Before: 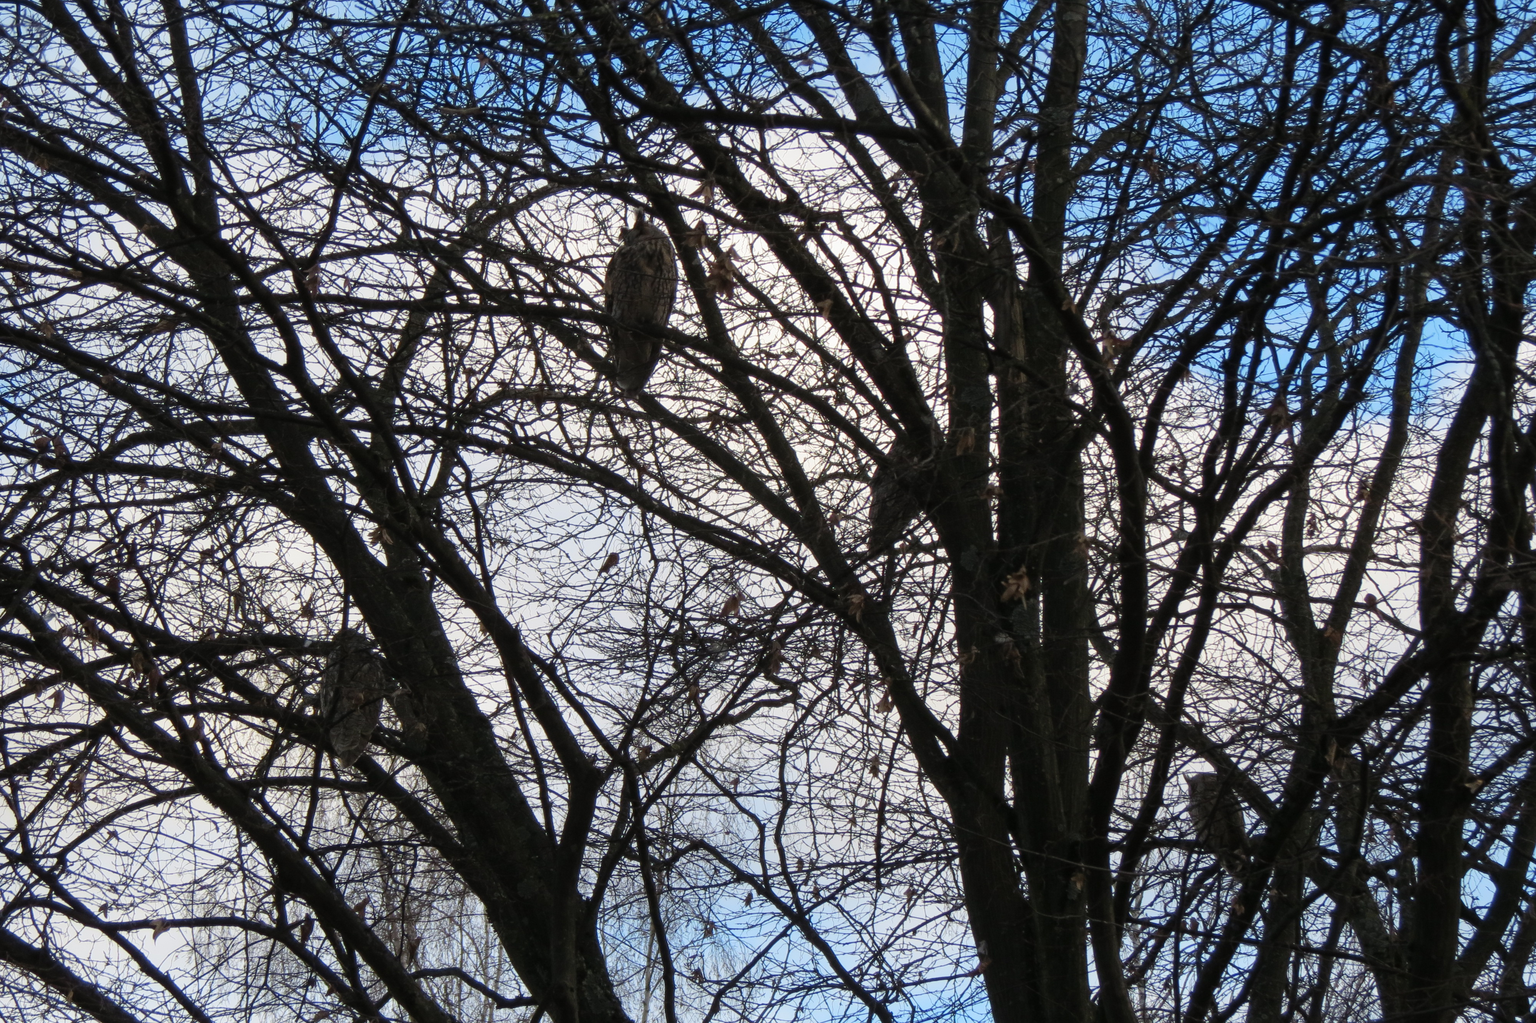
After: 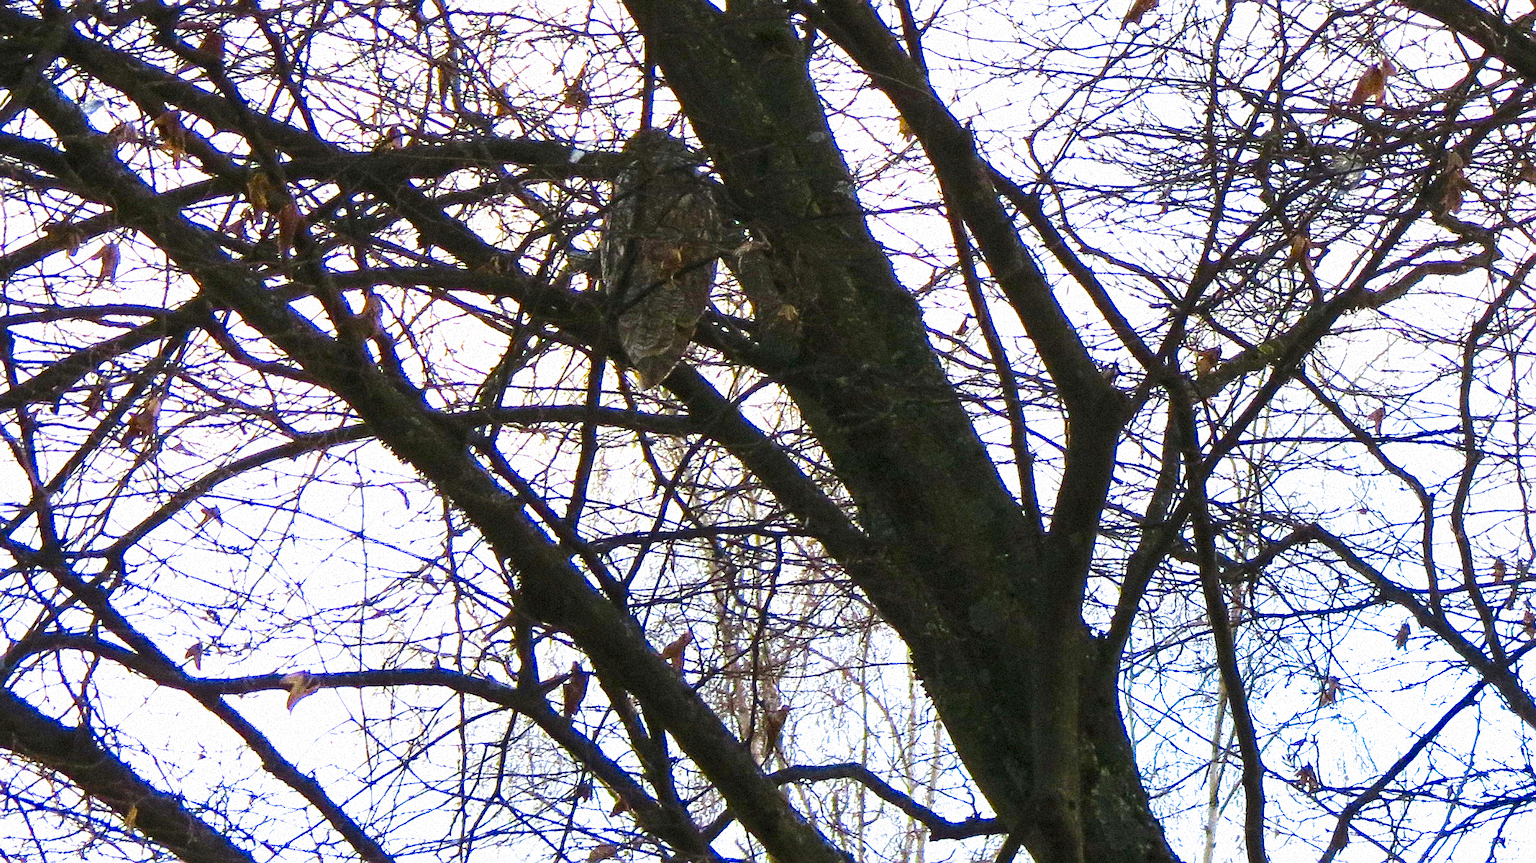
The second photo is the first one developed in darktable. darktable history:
color balance rgb: linear chroma grading › global chroma 20%, perceptual saturation grading › global saturation 25%, perceptual brilliance grading › global brilliance 20%, global vibrance 20%
sharpen: on, module defaults
filmic rgb: black relative exposure -12 EV, white relative exposure 2.8 EV, threshold 3 EV, target black luminance 0%, hardness 8.06, latitude 70.41%, contrast 1.14, highlights saturation mix 10%, shadows ↔ highlights balance -0.388%, color science v4 (2020), iterations of high-quality reconstruction 10, contrast in shadows soft, contrast in highlights soft, enable highlight reconstruction true
crop and rotate: top 54.778%, right 46.61%, bottom 0.159%
grain: strength 35%, mid-tones bias 0%
rgb curve: curves: ch0 [(0, 0) (0.093, 0.159) (0.241, 0.265) (0.414, 0.42) (1, 1)], compensate middle gray true, preserve colors basic power
exposure: black level correction 0, exposure 1 EV, compensate exposure bias true, compensate highlight preservation false
